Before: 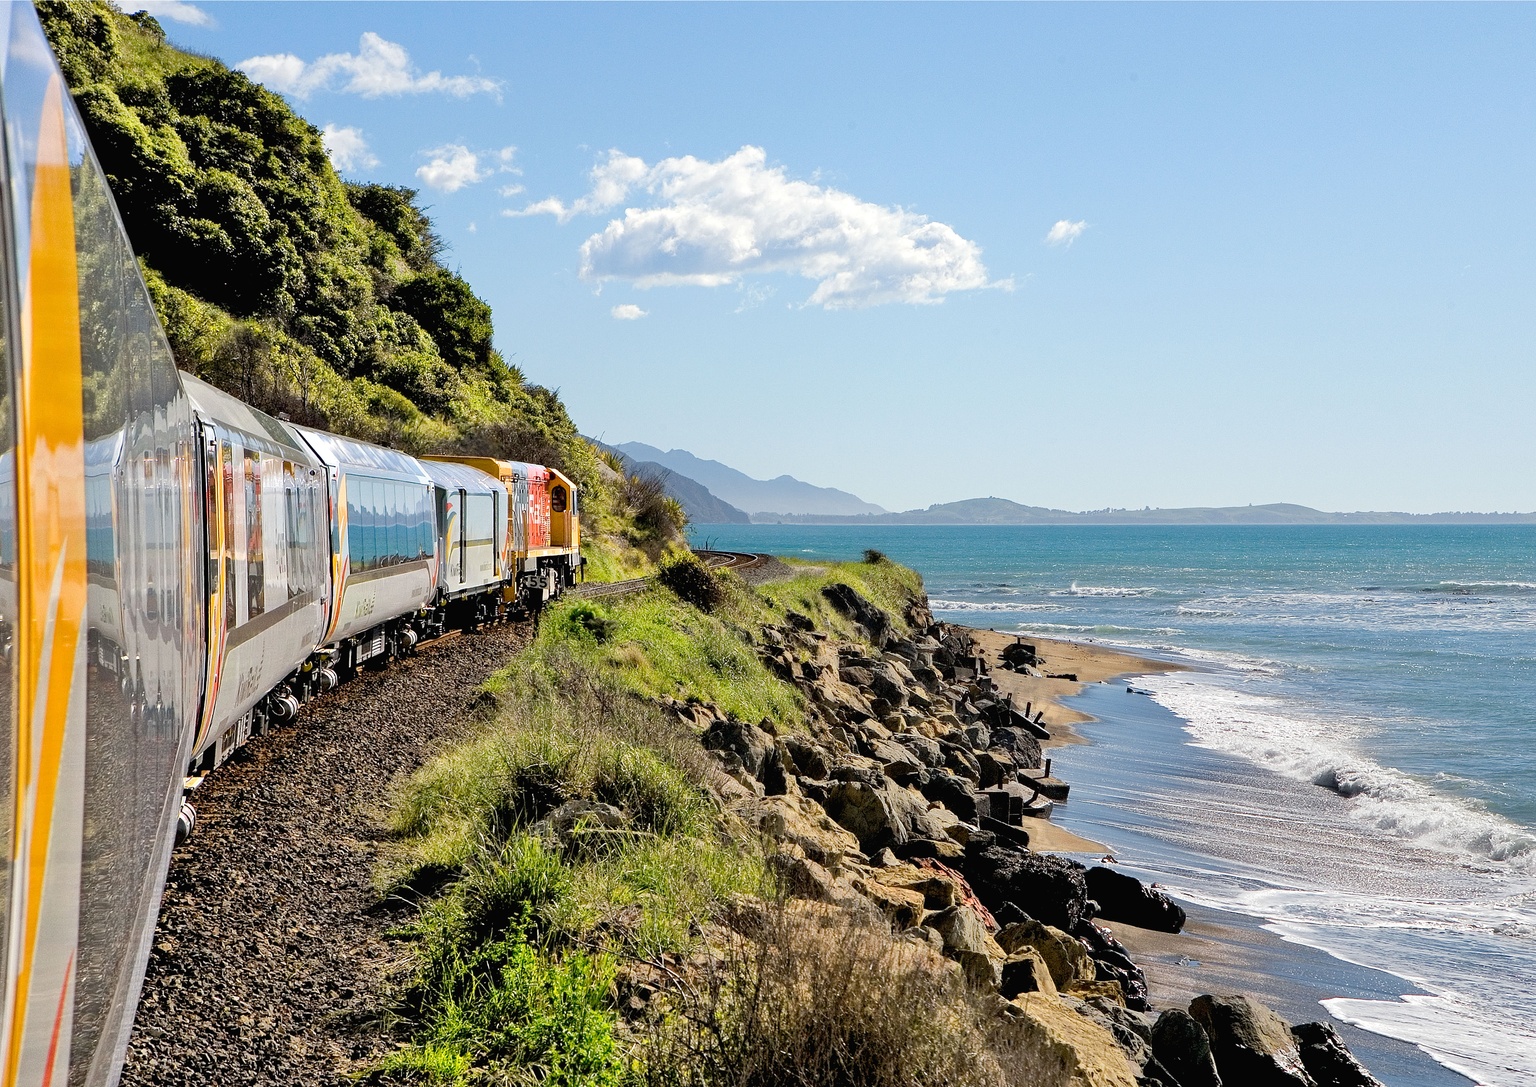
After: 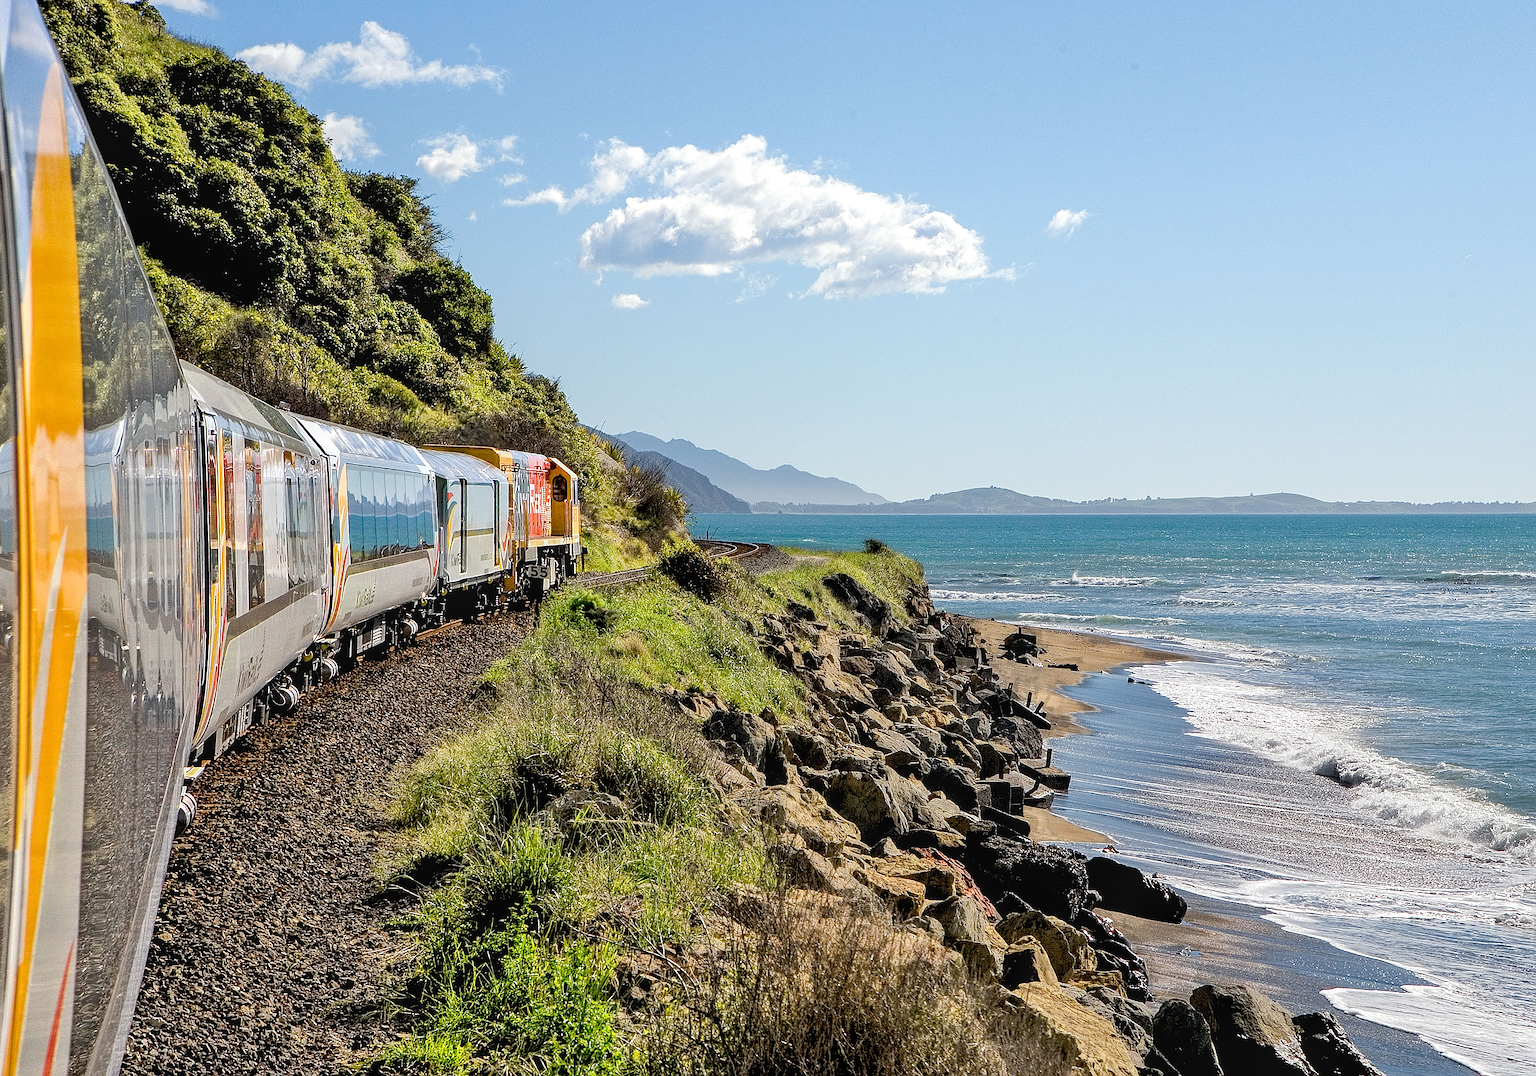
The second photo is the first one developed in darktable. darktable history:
crop: top 1.053%, right 0.072%
local contrast: on, module defaults
sharpen: on, module defaults
exposure: black level correction 0, compensate highlight preservation false
